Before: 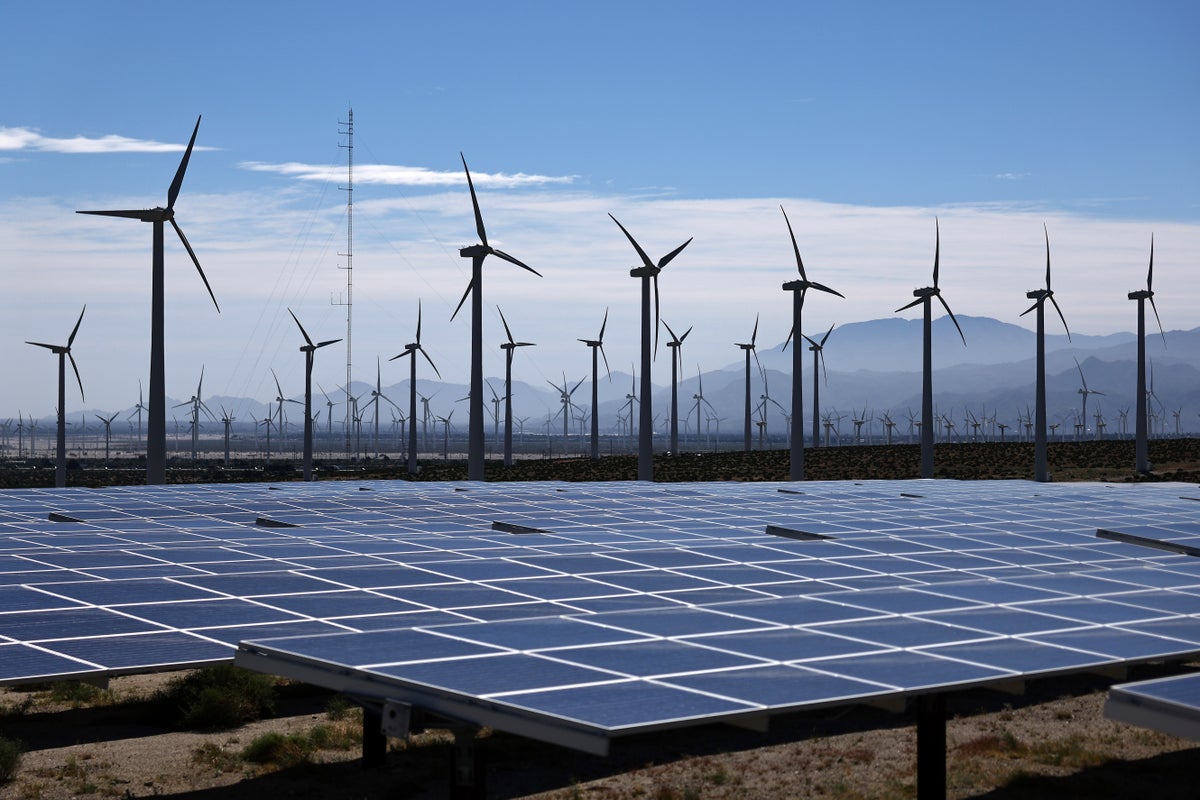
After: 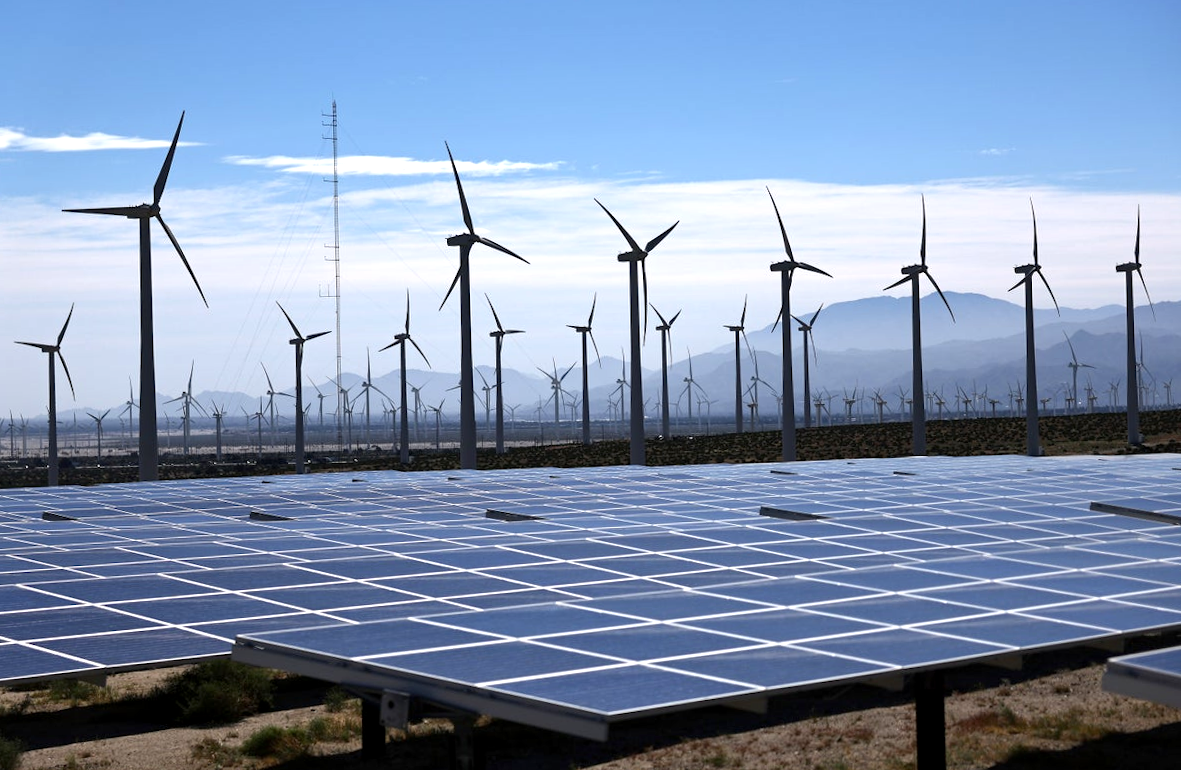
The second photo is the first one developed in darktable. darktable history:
exposure: black level correction 0.001, exposure 0.5 EV, compensate exposure bias true, compensate highlight preservation false
rotate and perspective: rotation -1.42°, crop left 0.016, crop right 0.984, crop top 0.035, crop bottom 0.965
